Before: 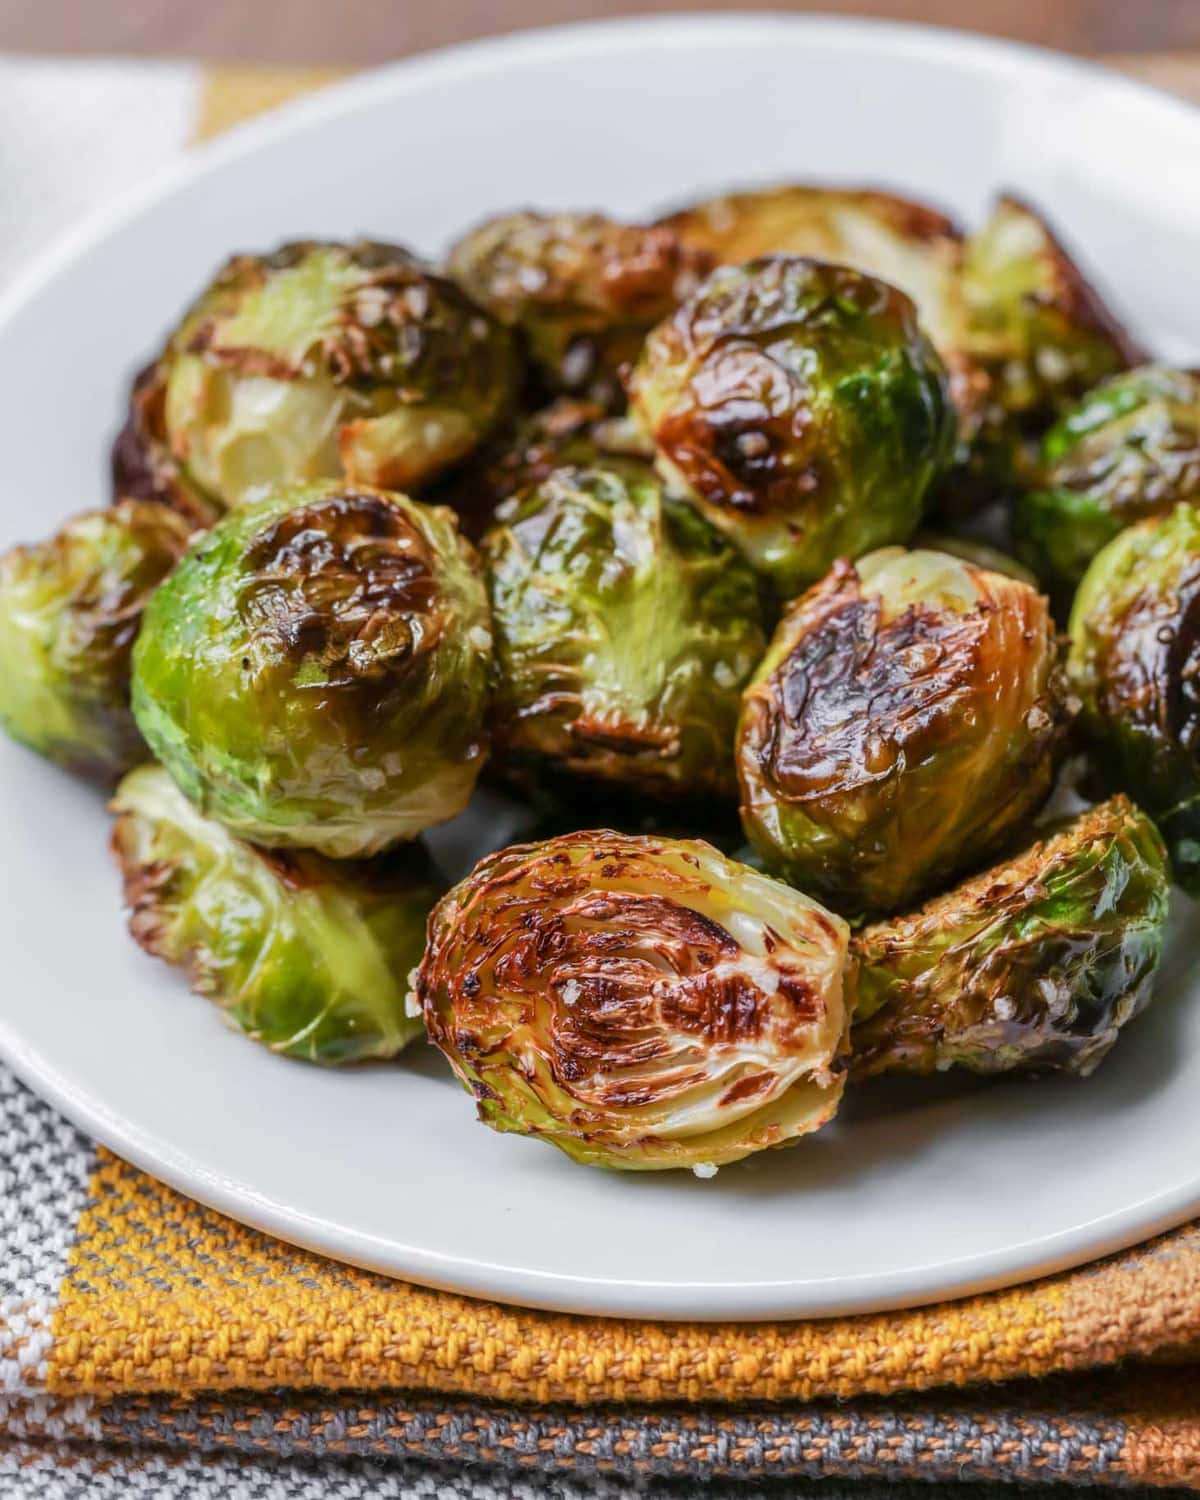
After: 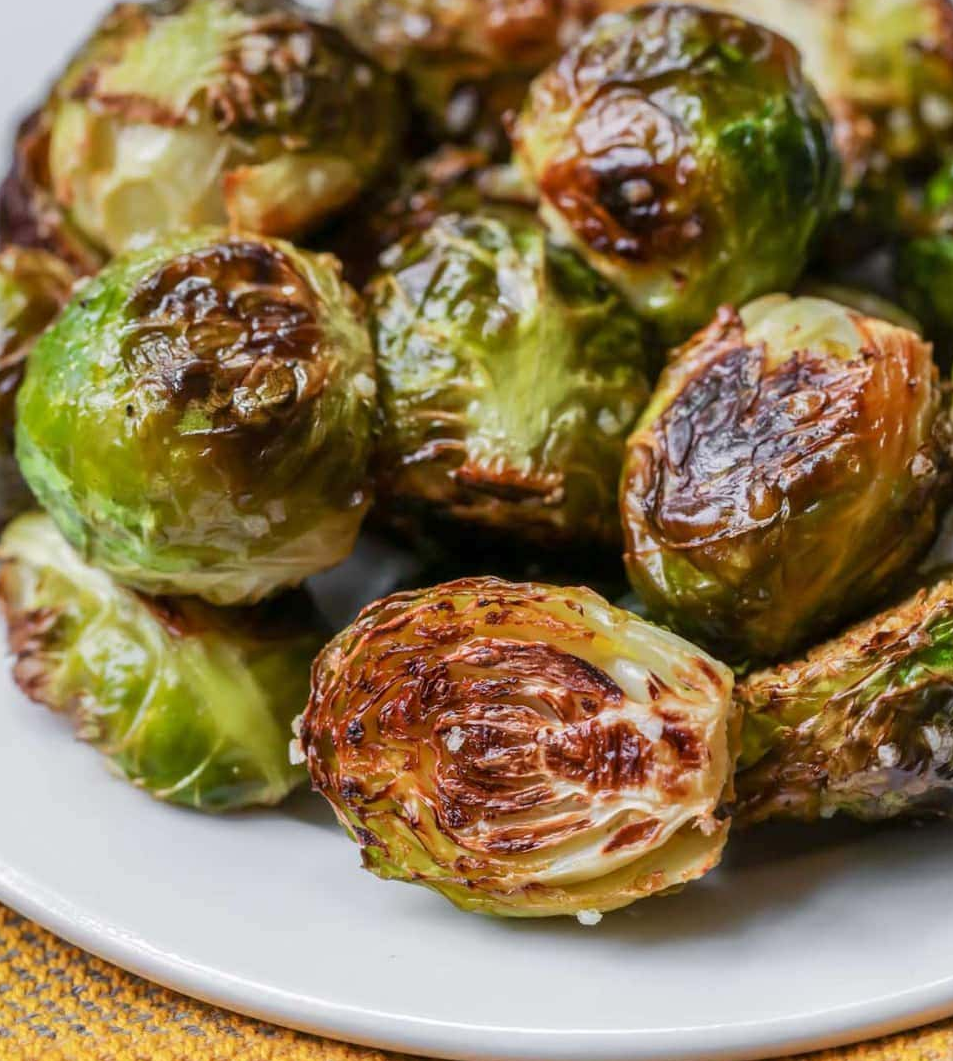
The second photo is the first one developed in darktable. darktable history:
crop: left 9.712%, top 16.928%, right 10.845%, bottom 12.332%
